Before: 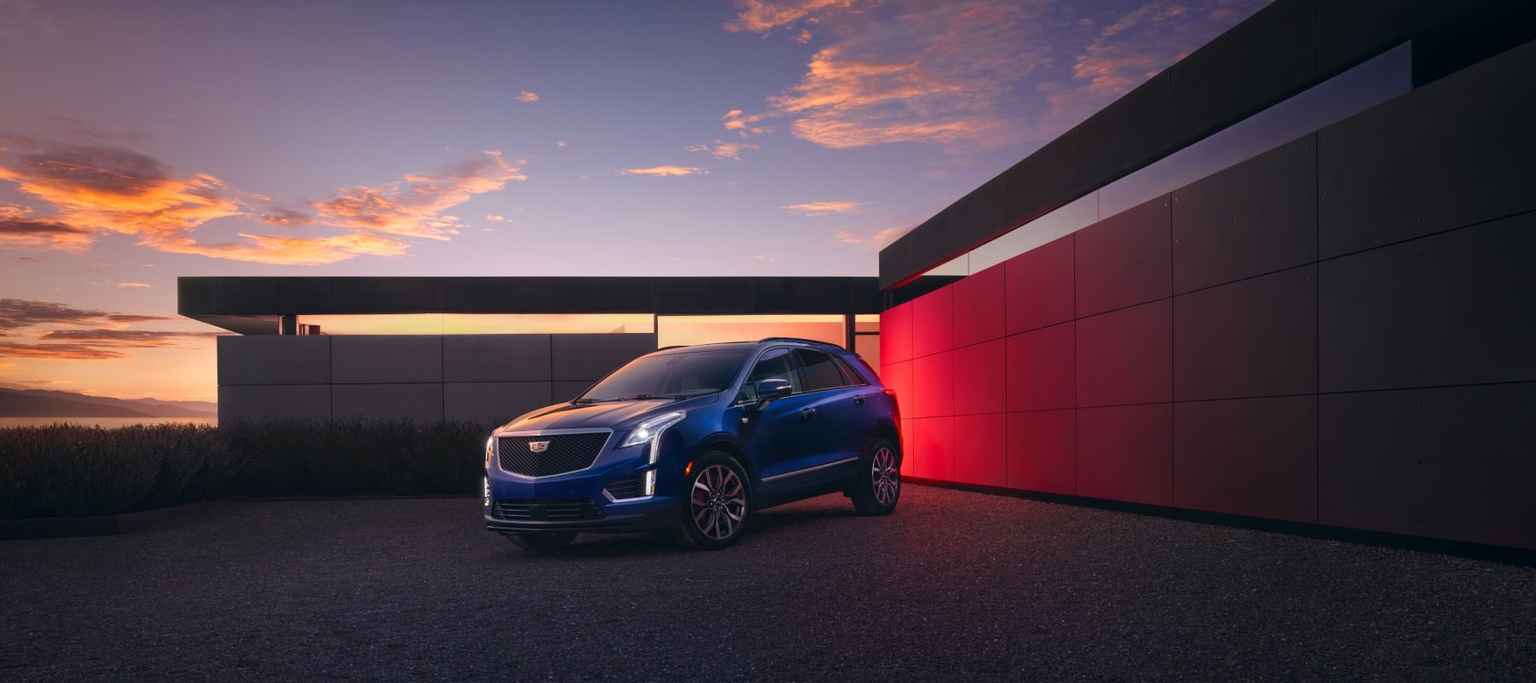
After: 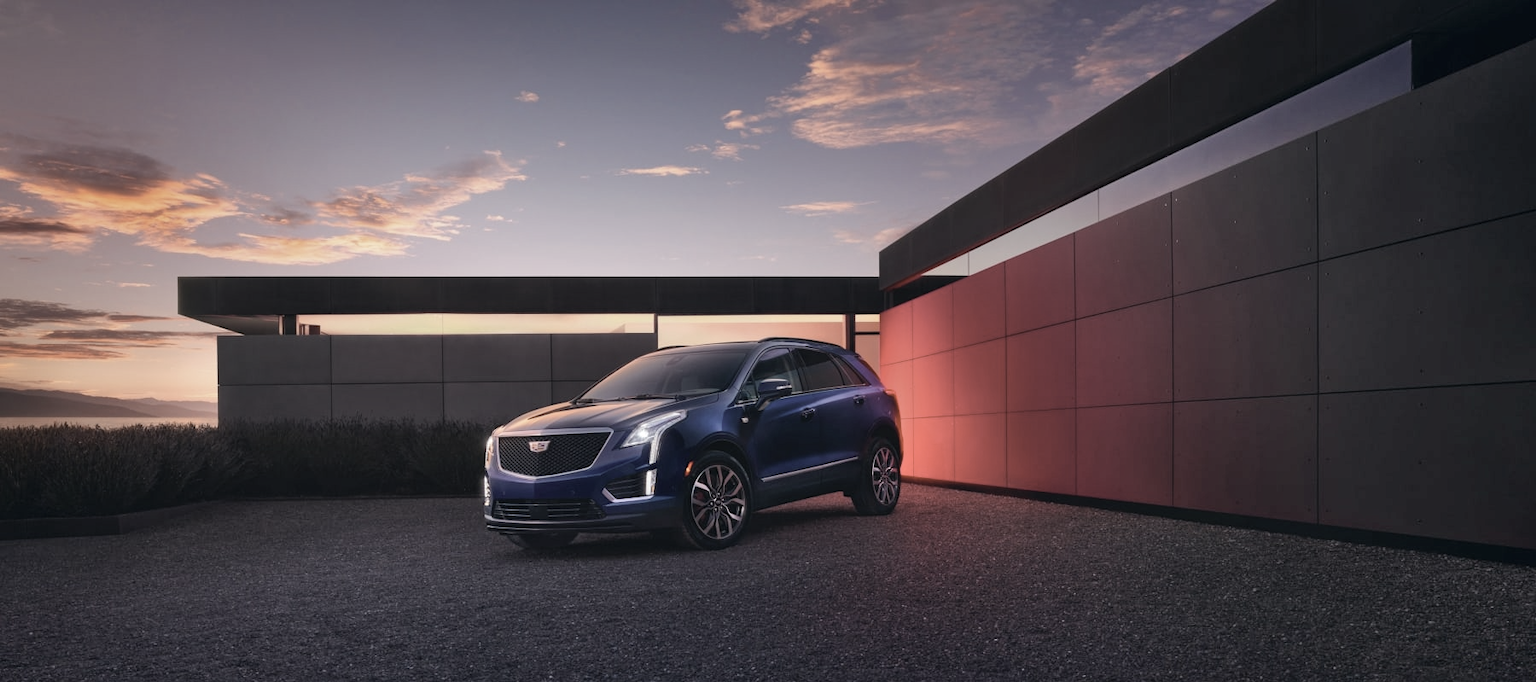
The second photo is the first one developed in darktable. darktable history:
shadows and highlights: low approximation 0.01, soften with gaussian
color correction: saturation 0.5
